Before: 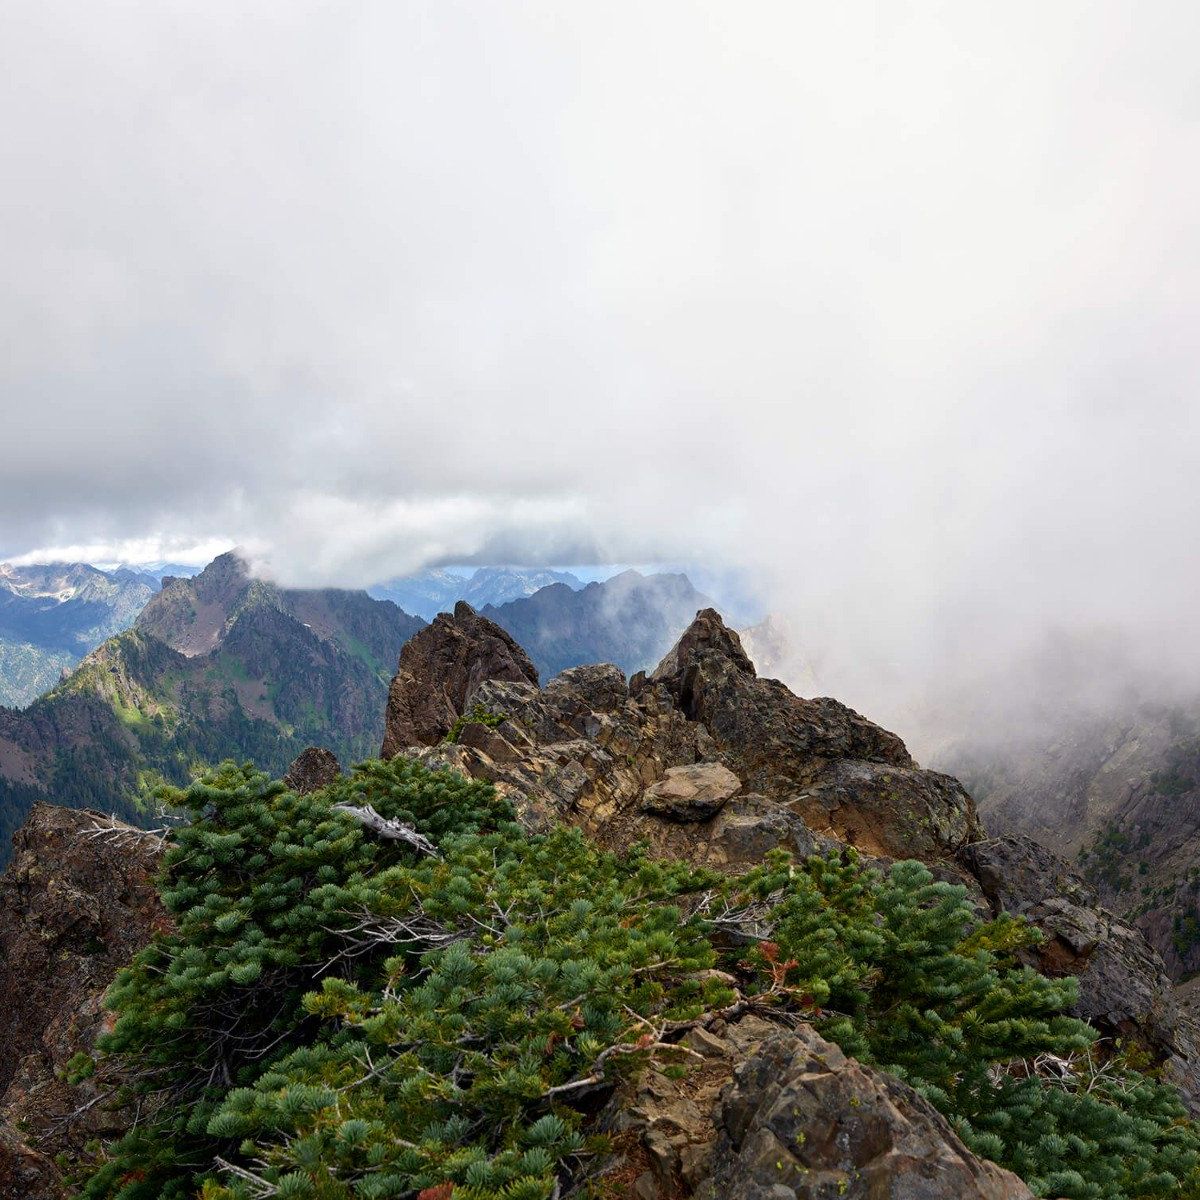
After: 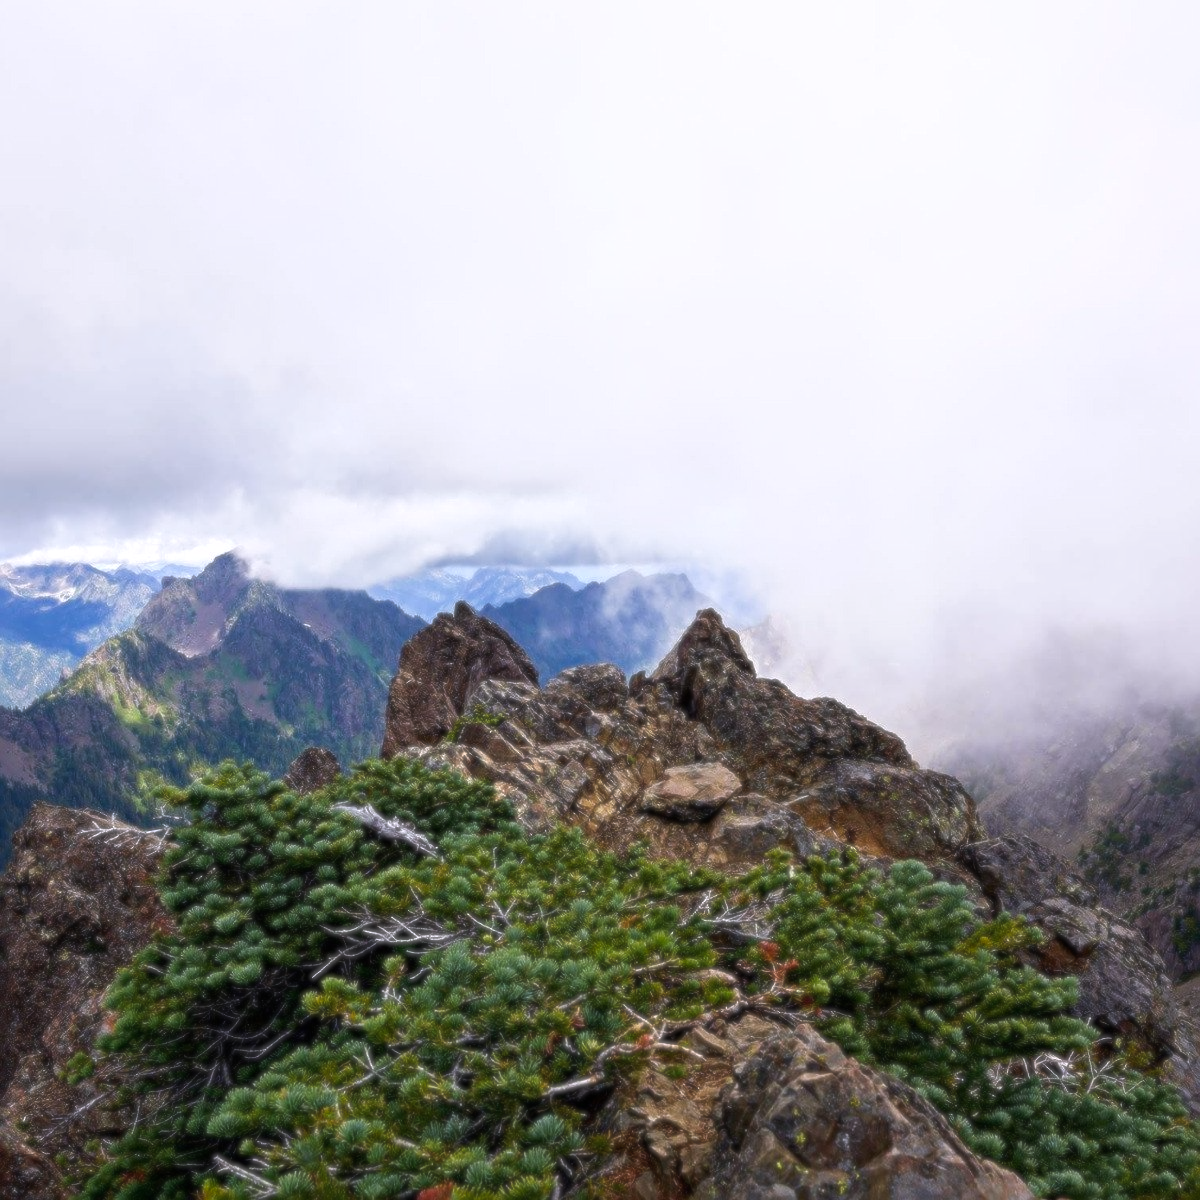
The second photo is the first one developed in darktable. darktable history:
white balance: red 1.004, blue 1.096
sharpen: radius 2.767
soften: size 8.67%, mix 49%
color balance rgb: shadows fall-off 101%, linear chroma grading › mid-tones 7.63%, perceptual saturation grading › mid-tones 11.68%, mask middle-gray fulcrum 22.45%, global vibrance 10.11%, saturation formula JzAzBz (2021)
